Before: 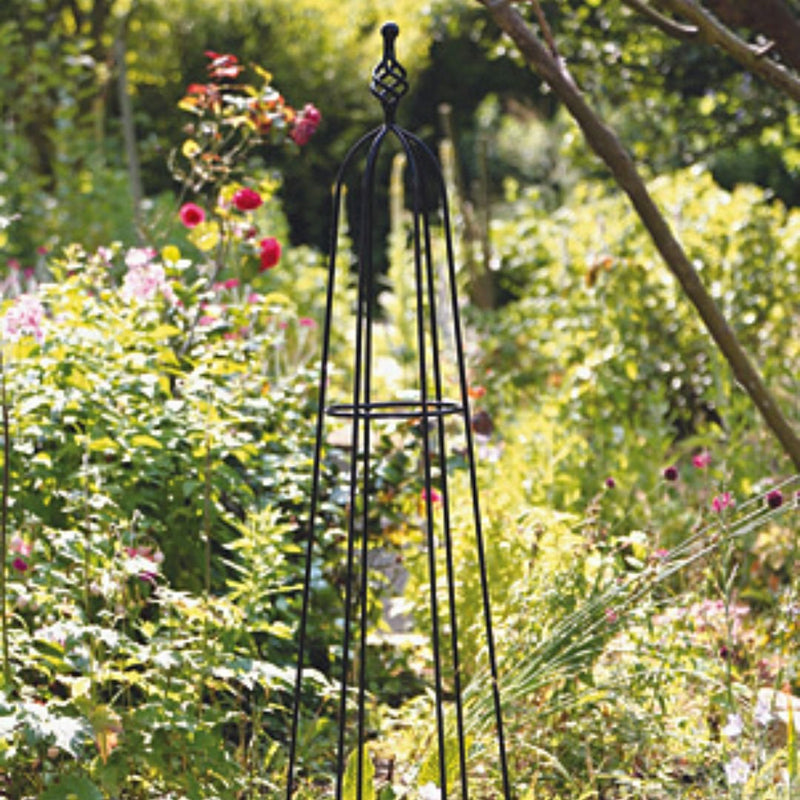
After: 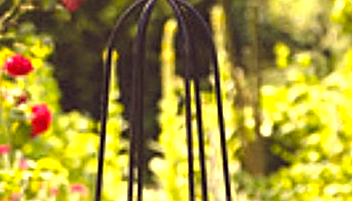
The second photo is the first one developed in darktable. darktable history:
sharpen: on, module defaults
color correction: highlights a* -0.531, highlights b* 39.69, shadows a* 9.26, shadows b* -0.638
crop: left 28.75%, top 16.83%, right 26.729%, bottom 57.961%
exposure: black level correction 0, exposure 0.701 EV, compensate highlight preservation false
